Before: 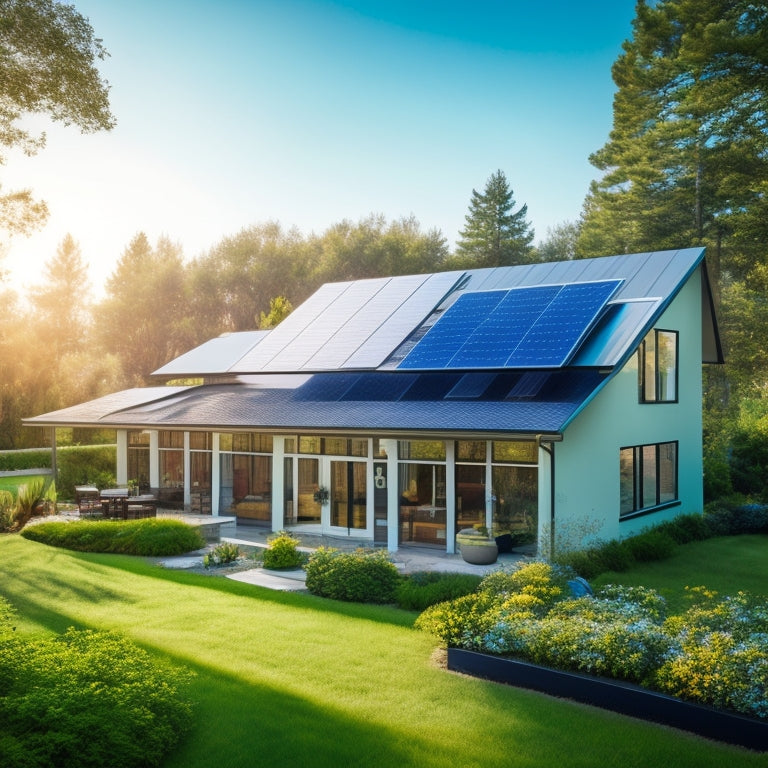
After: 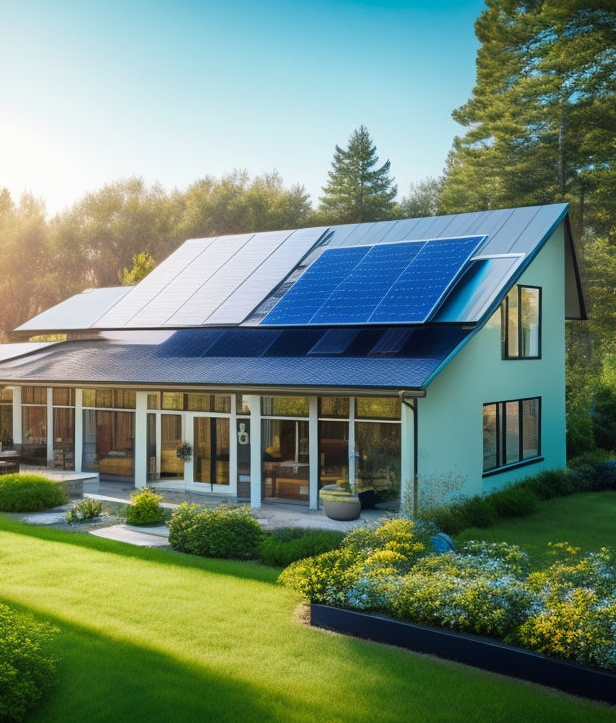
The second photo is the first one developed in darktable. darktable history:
crop and rotate: left 17.93%, top 5.748%, right 1.827%
